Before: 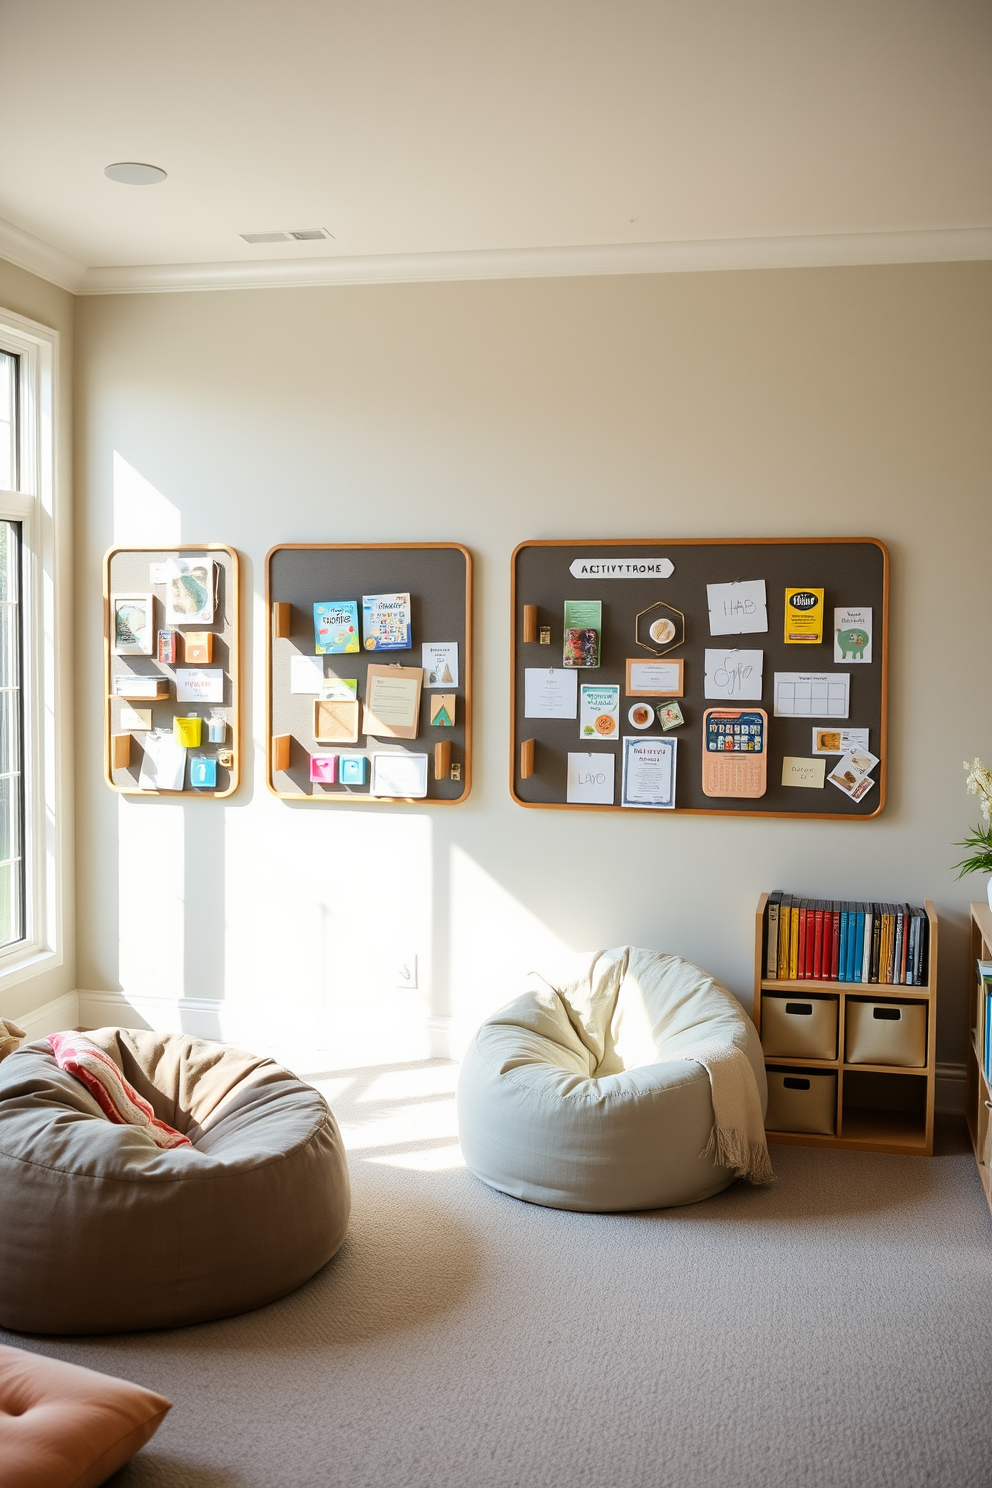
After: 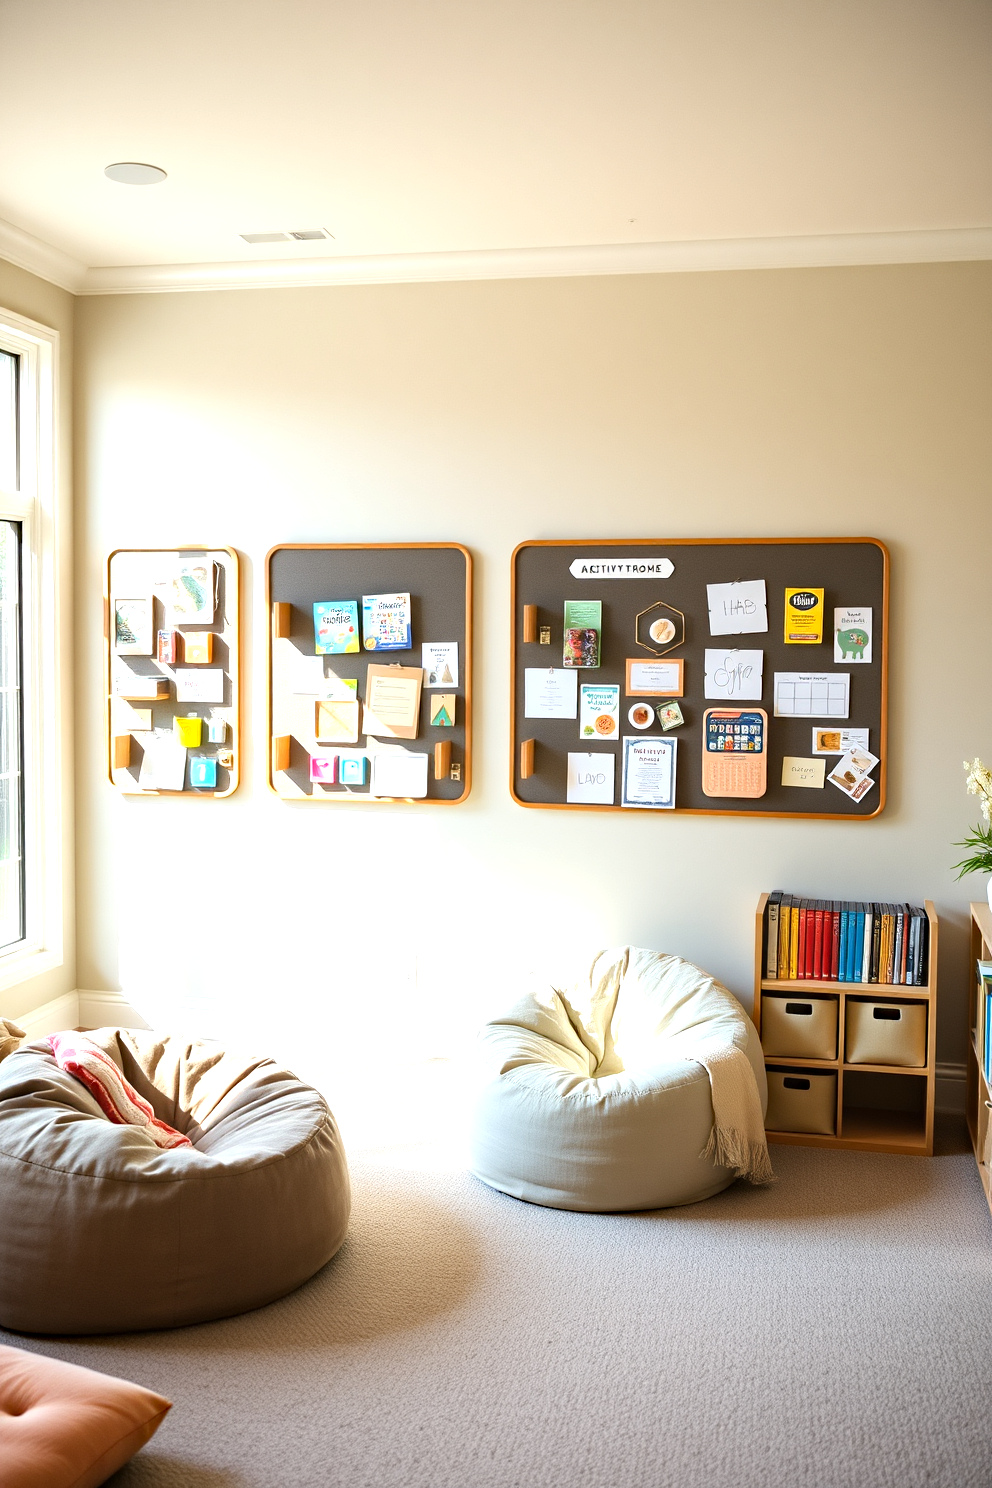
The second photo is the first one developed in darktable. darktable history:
haze removal: compatibility mode true, adaptive false
exposure: black level correction 0, exposure 0.693 EV, compensate highlight preservation false
